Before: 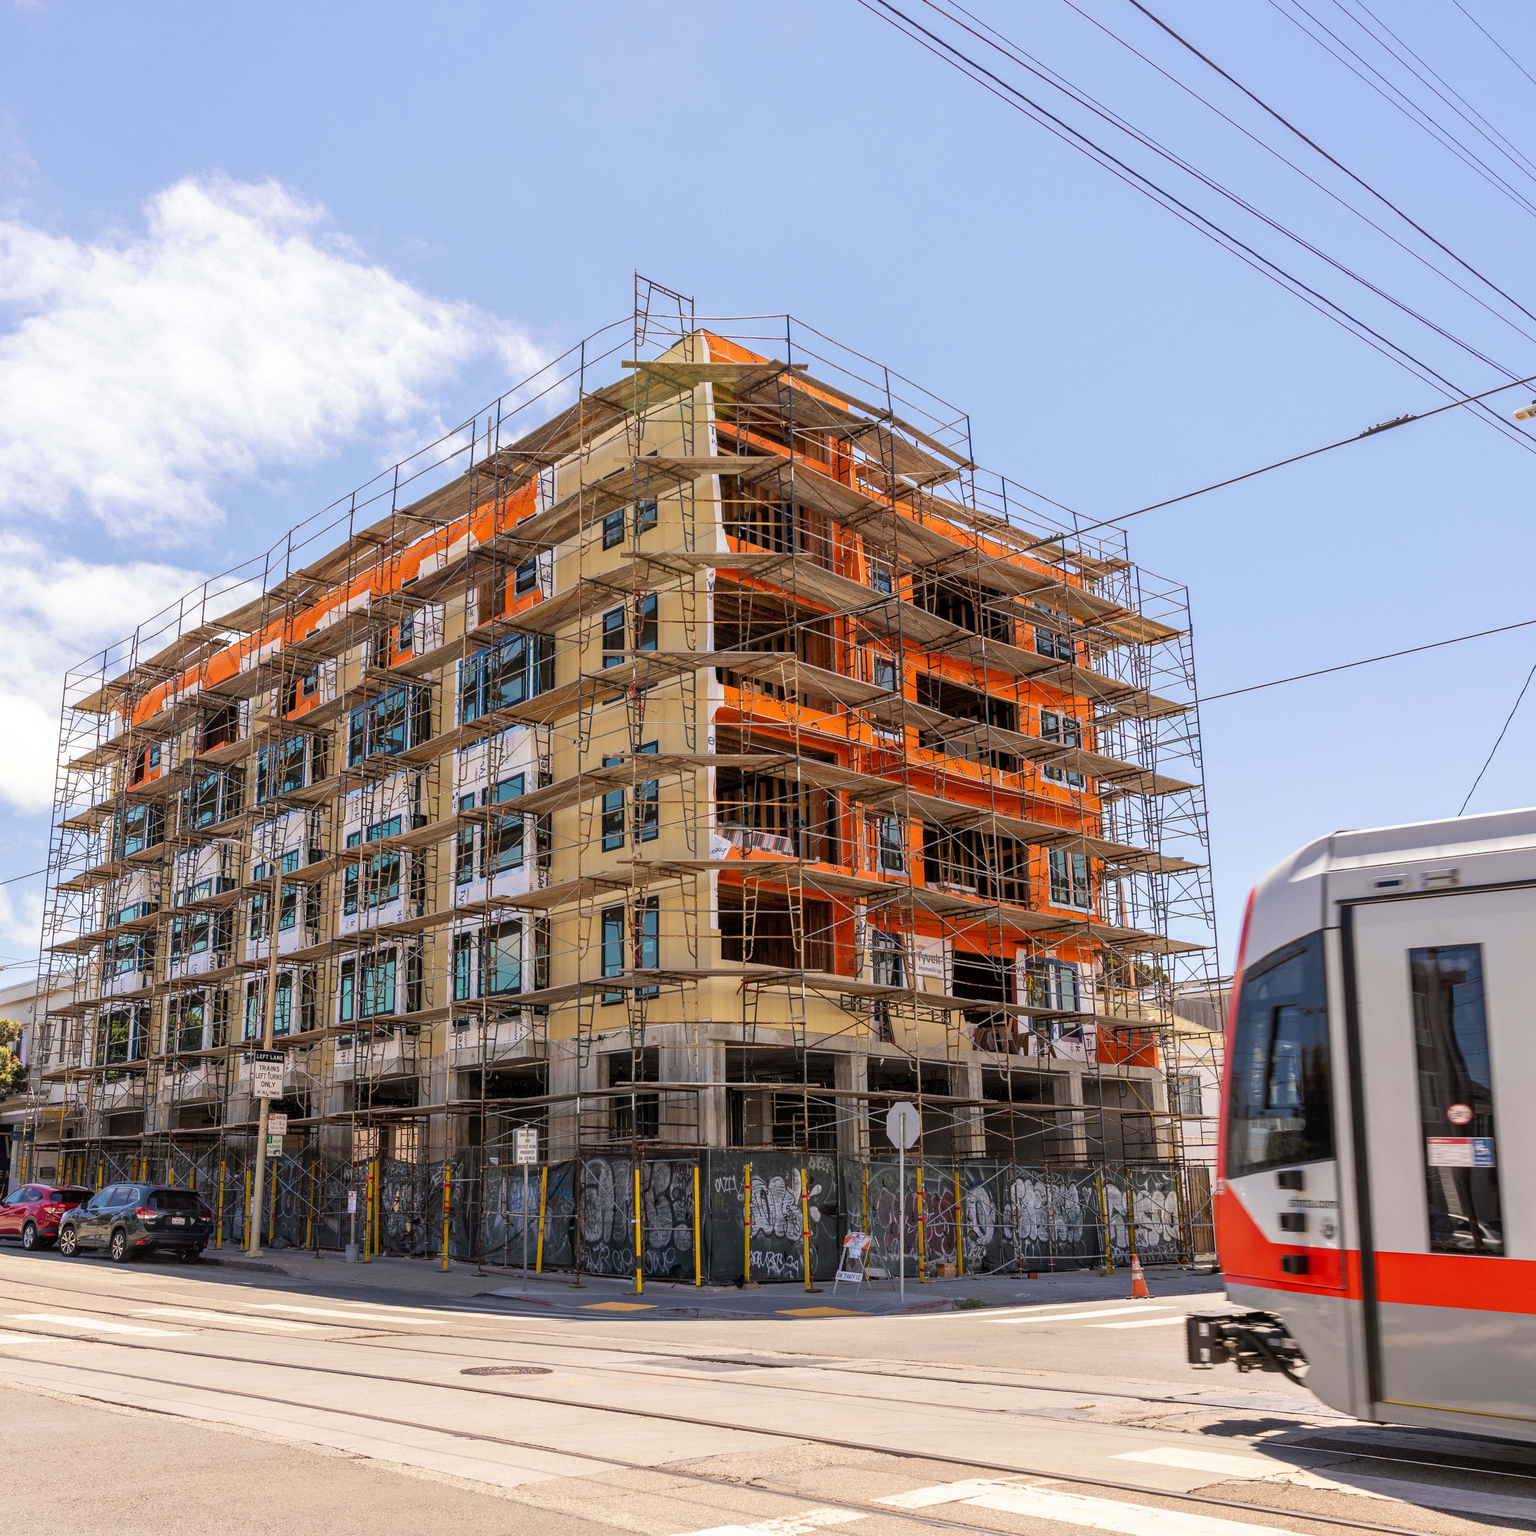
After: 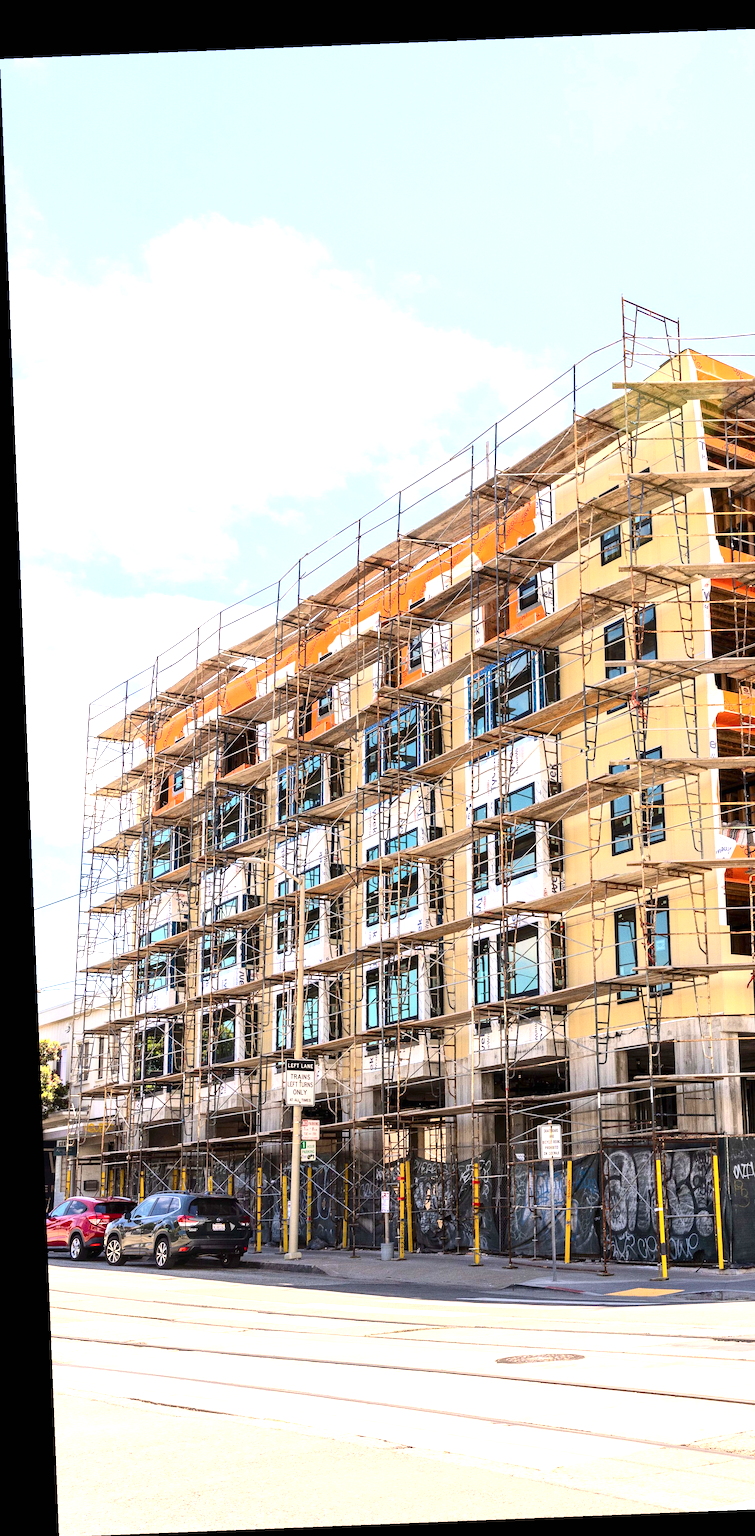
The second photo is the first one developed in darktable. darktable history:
crop and rotate: left 0%, top 0%, right 50.845%
exposure: black level correction 0, exposure 1.1 EV, compensate exposure bias true, compensate highlight preservation false
contrast brightness saturation: contrast 0.22
rotate and perspective: rotation -2.29°, automatic cropping off
